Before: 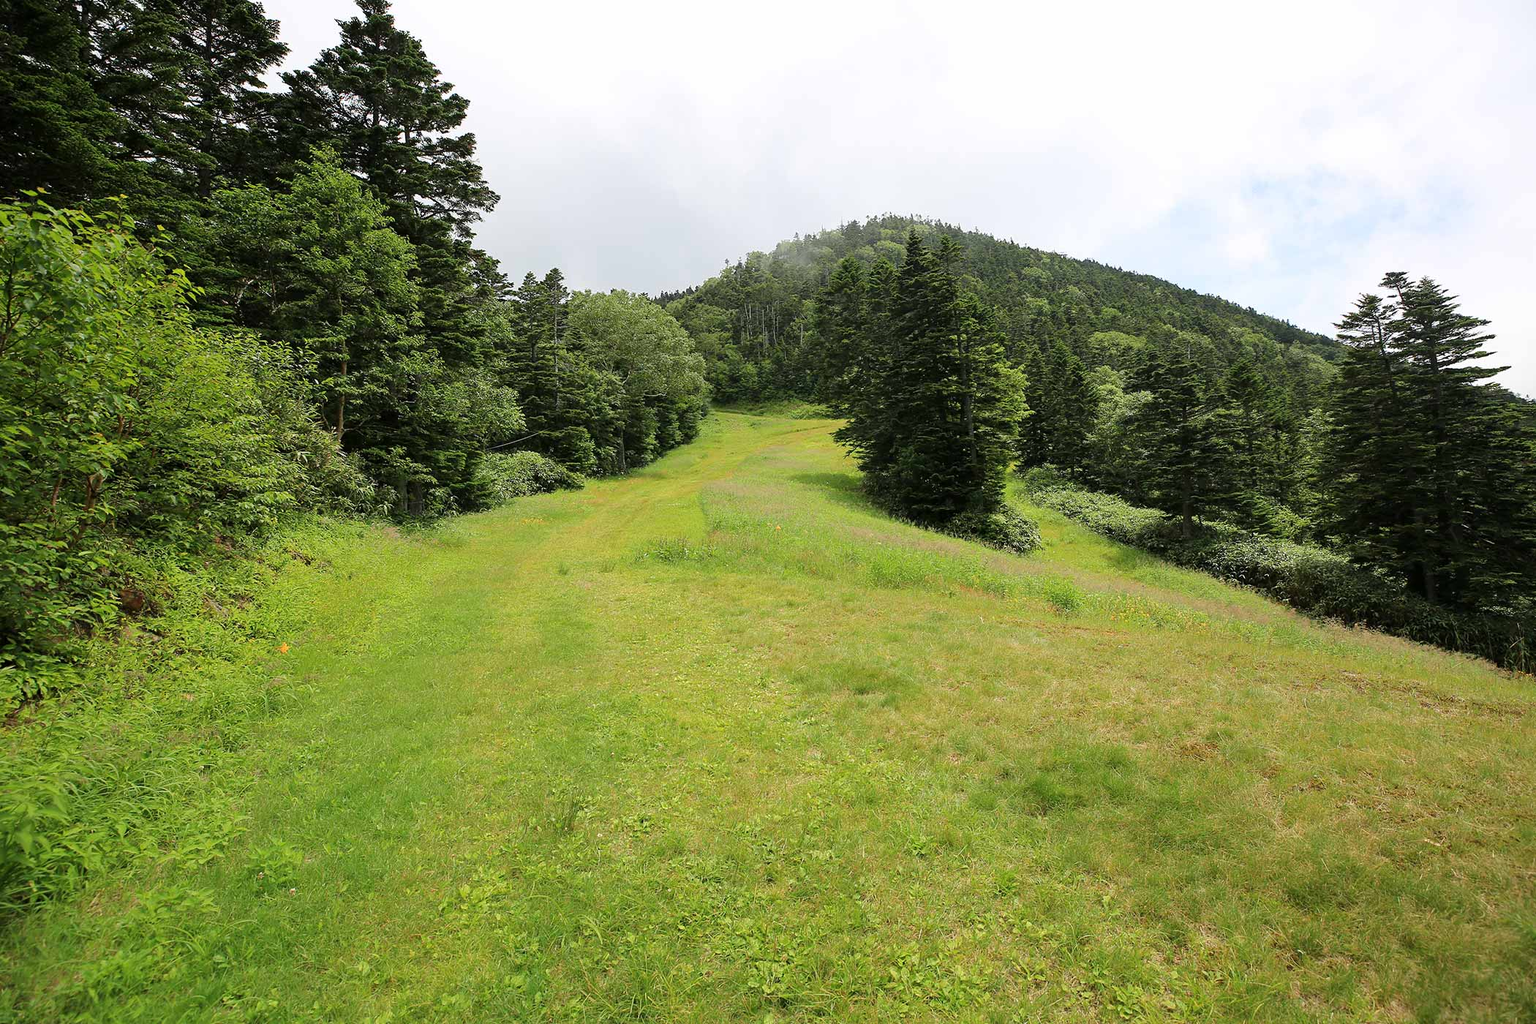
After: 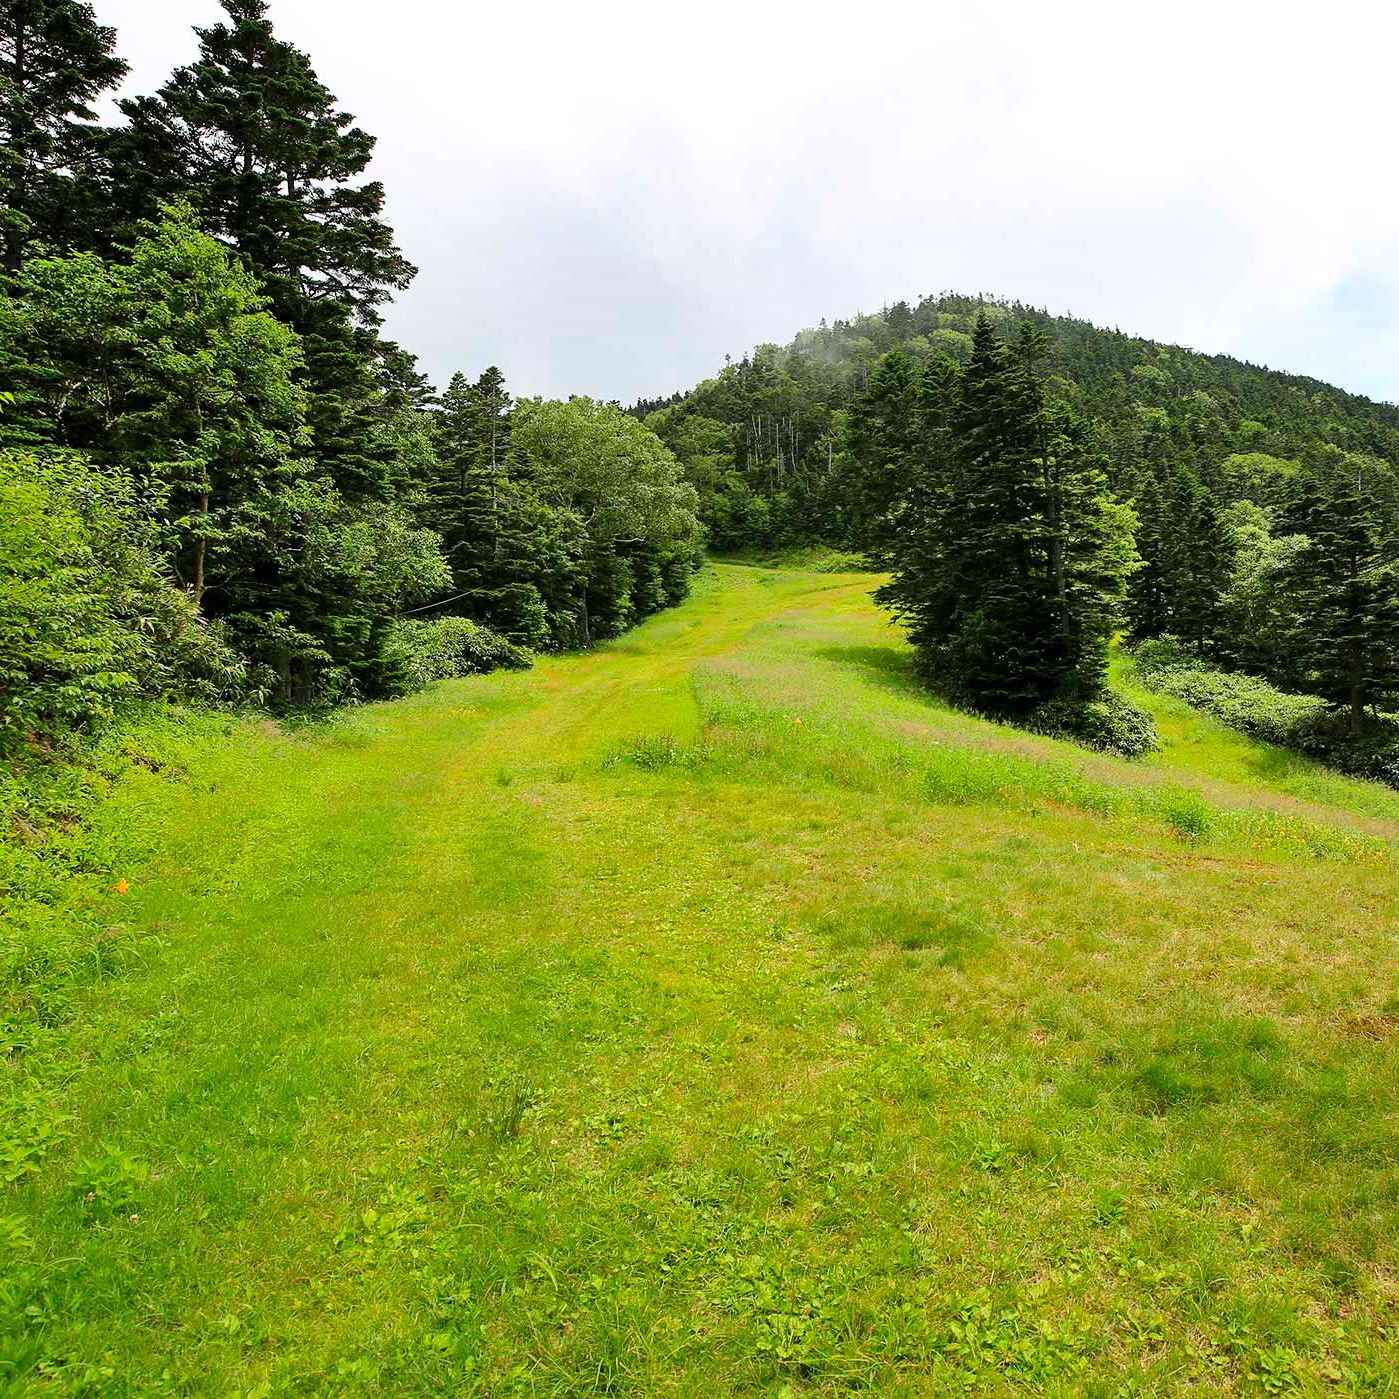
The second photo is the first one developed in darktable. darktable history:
shadows and highlights: shadows 60, soften with gaussian
contrast brightness saturation: contrast 0.16, saturation 0.32
levels: levels [0.016, 0.5, 0.996]
crop and rotate: left 12.673%, right 20.66%
